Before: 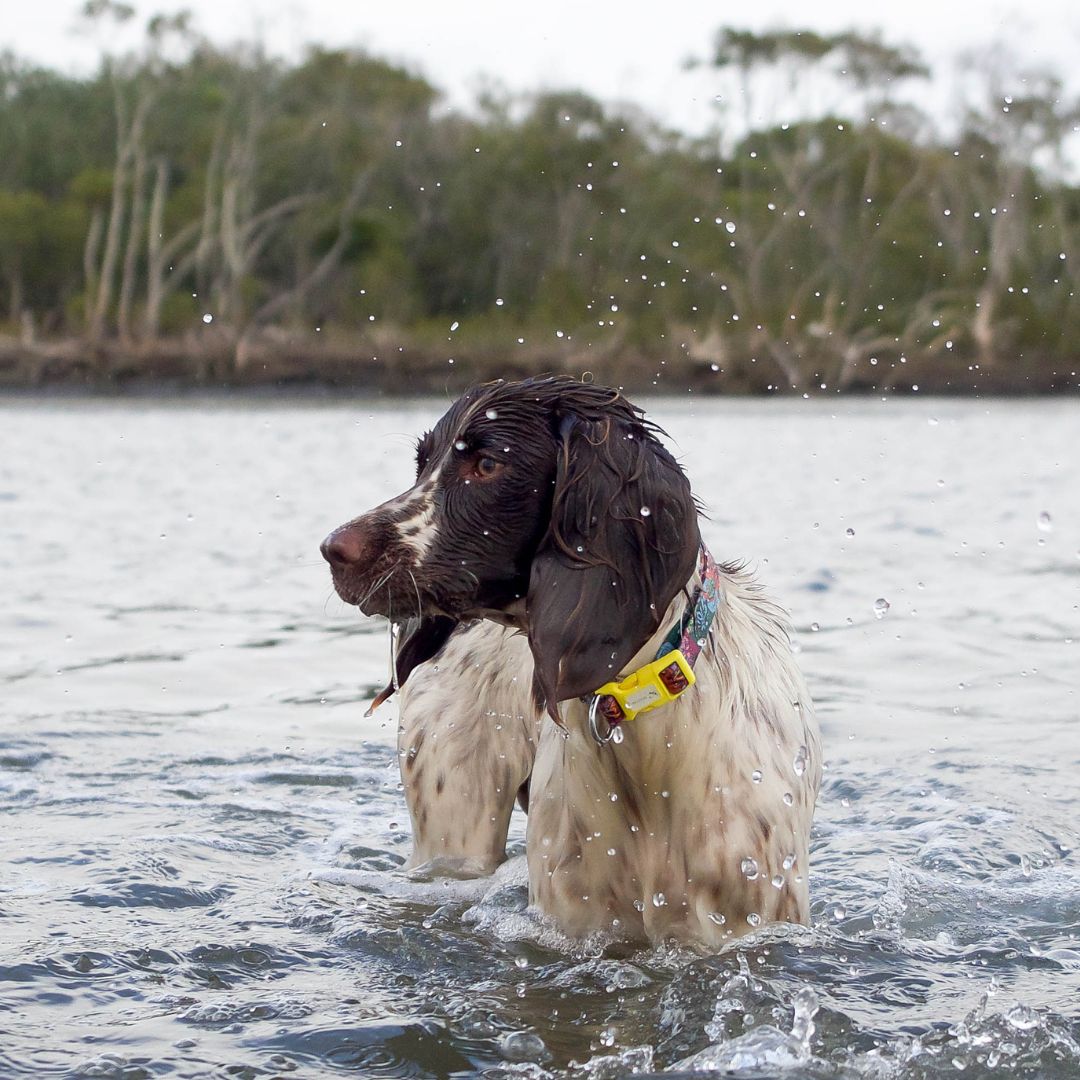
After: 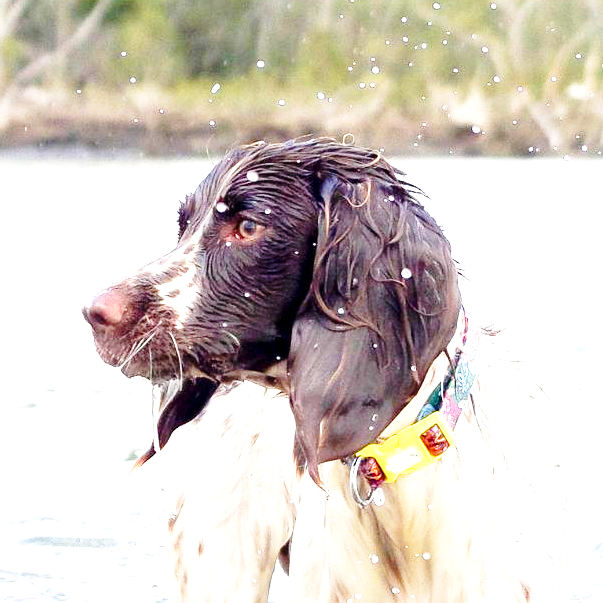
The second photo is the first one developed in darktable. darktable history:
base curve: curves: ch0 [(0, 0) (0.028, 0.03) (0.121, 0.232) (0.46, 0.748) (0.859, 0.968) (1, 1)], preserve colors none
crop and rotate: left 22.13%, top 22.054%, right 22.026%, bottom 22.102%
exposure: black level correction 0.001, exposure 1.822 EV, compensate exposure bias true, compensate highlight preservation false
